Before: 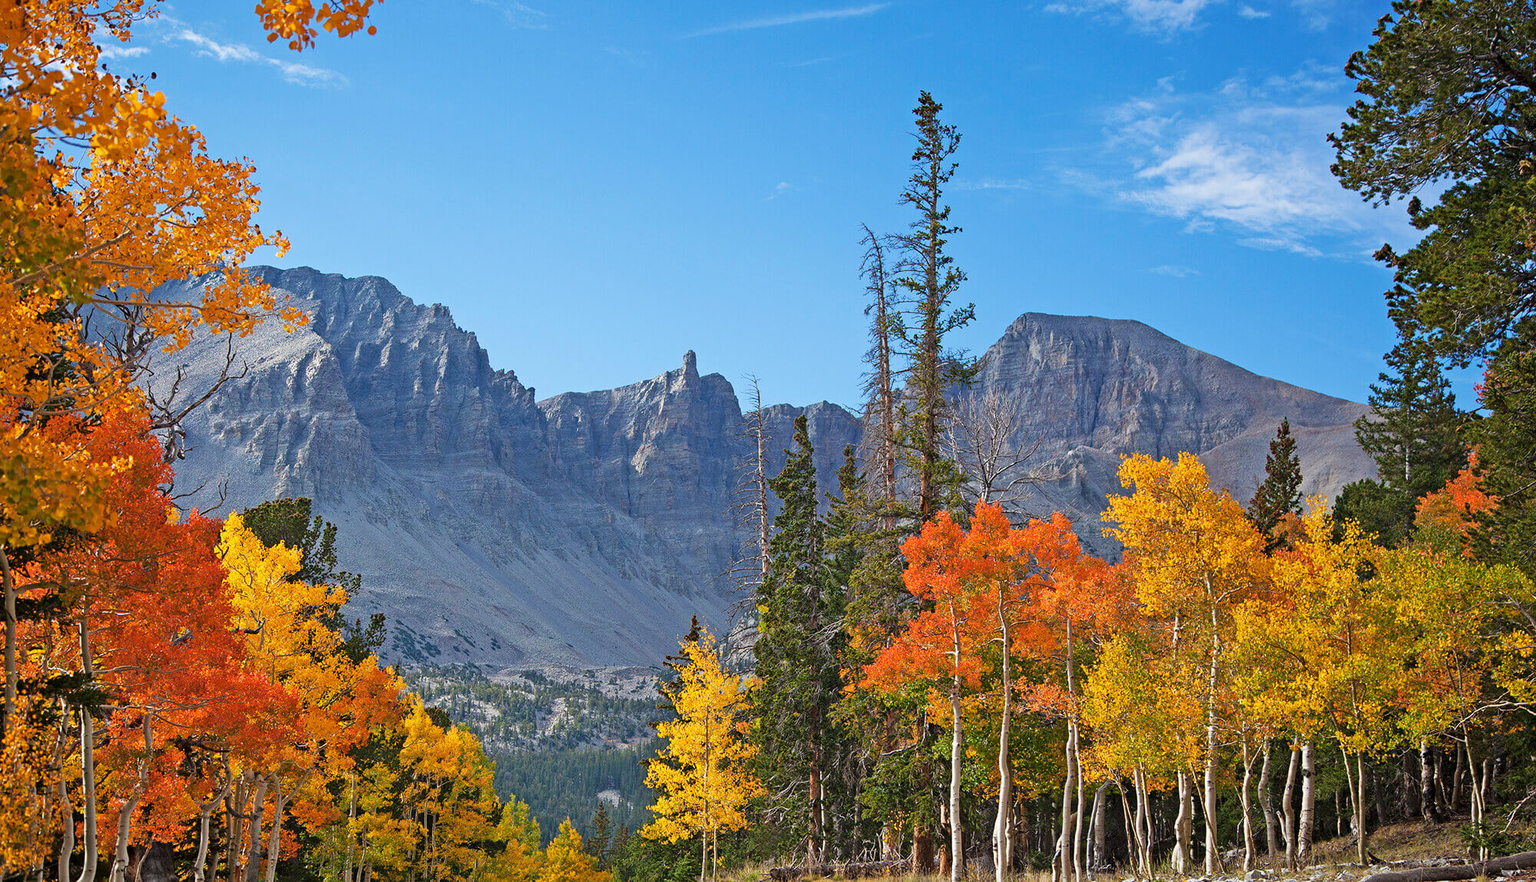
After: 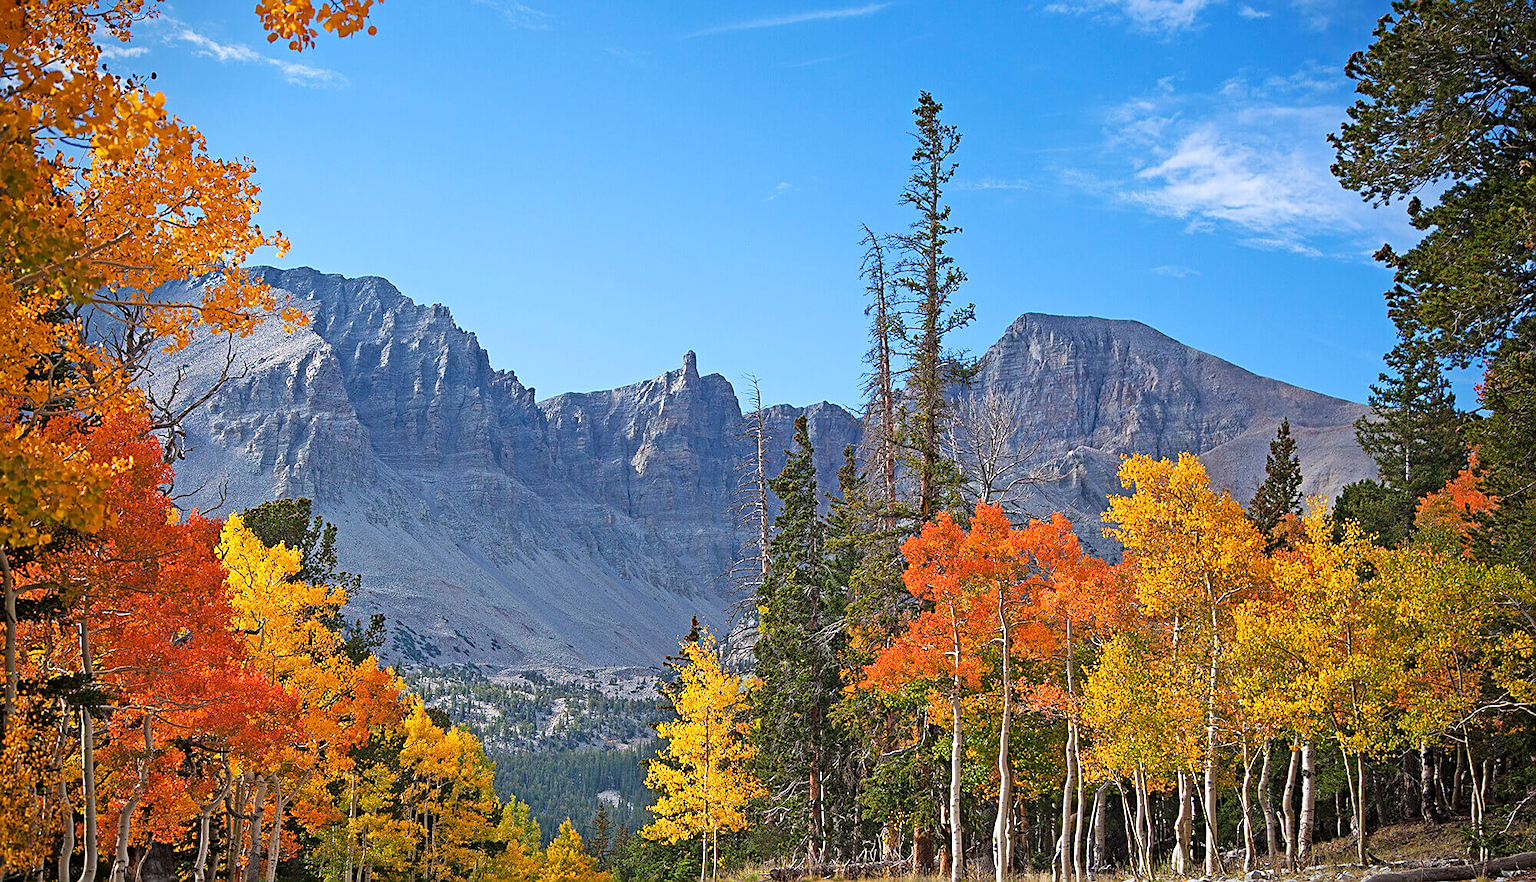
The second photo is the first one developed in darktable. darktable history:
tone equalizer: on, module defaults
vignetting: saturation 0, unbound false
white balance: red 1.004, blue 1.024
exposure: black level correction 0.001, exposure 0.14 EV, compensate highlight preservation false
sharpen: on, module defaults
